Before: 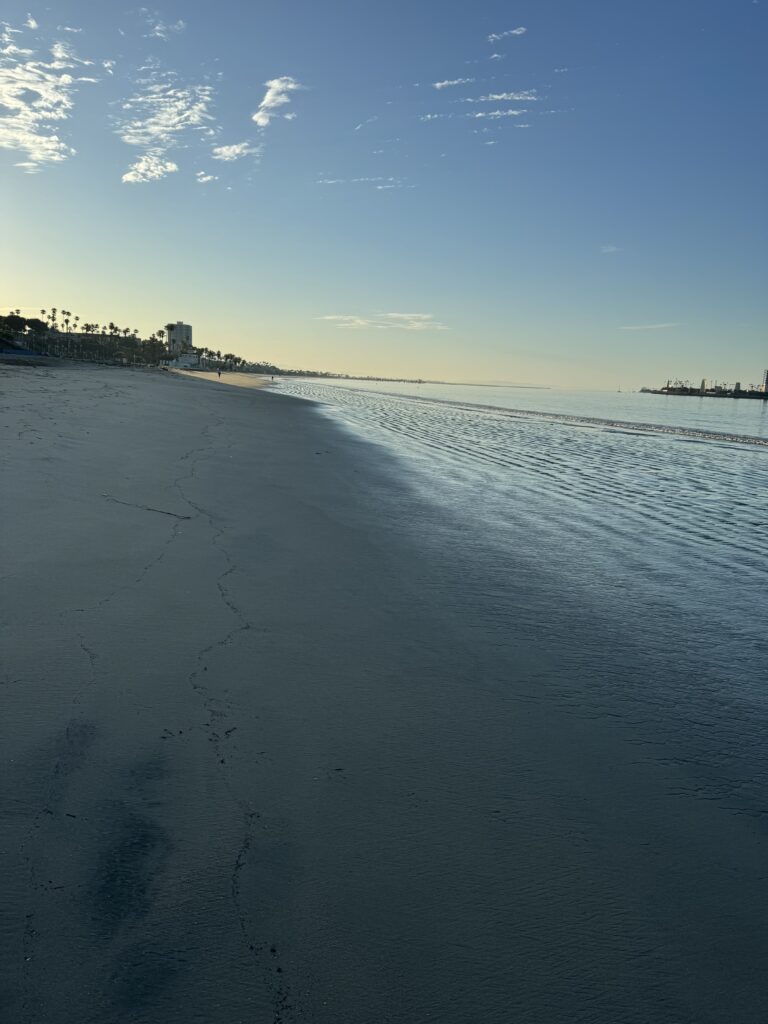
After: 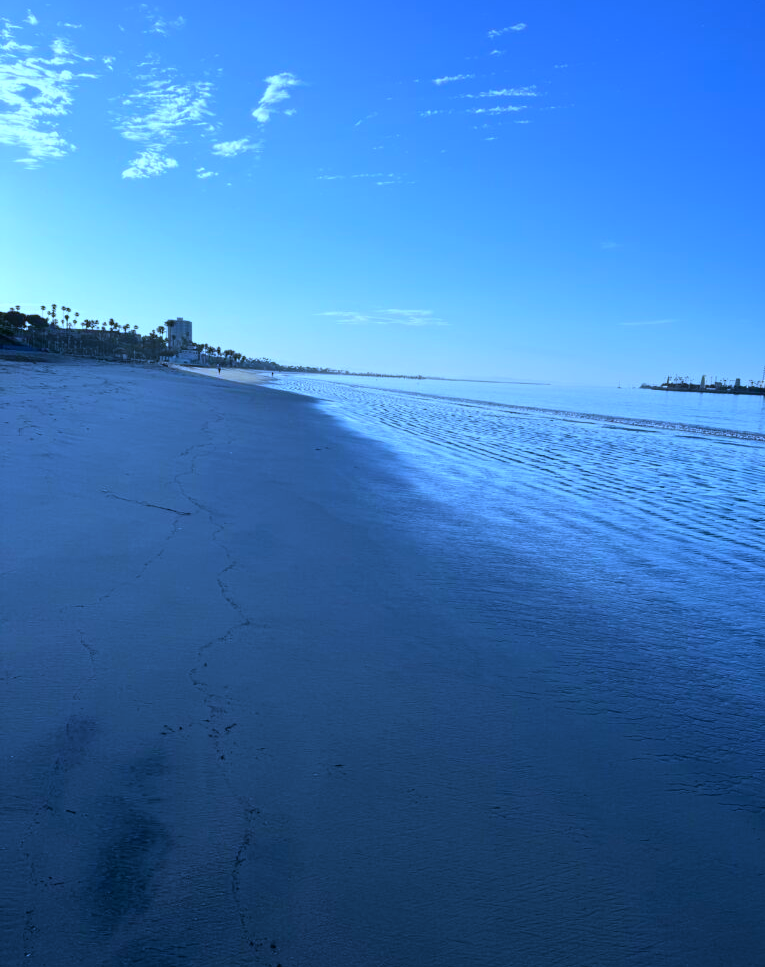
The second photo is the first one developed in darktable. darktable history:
exposure: exposure 0.2 EV, compensate highlight preservation false
crop: top 0.448%, right 0.264%, bottom 5.045%
white balance: red 0.766, blue 1.537
